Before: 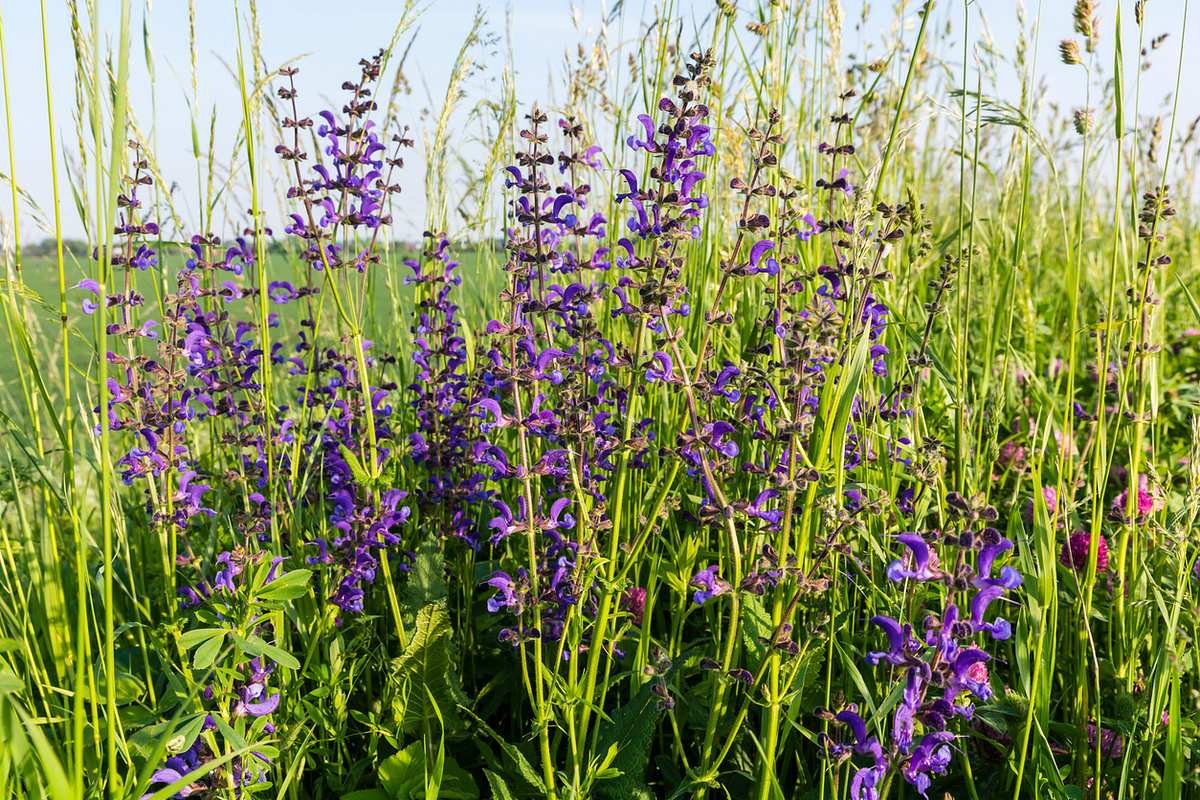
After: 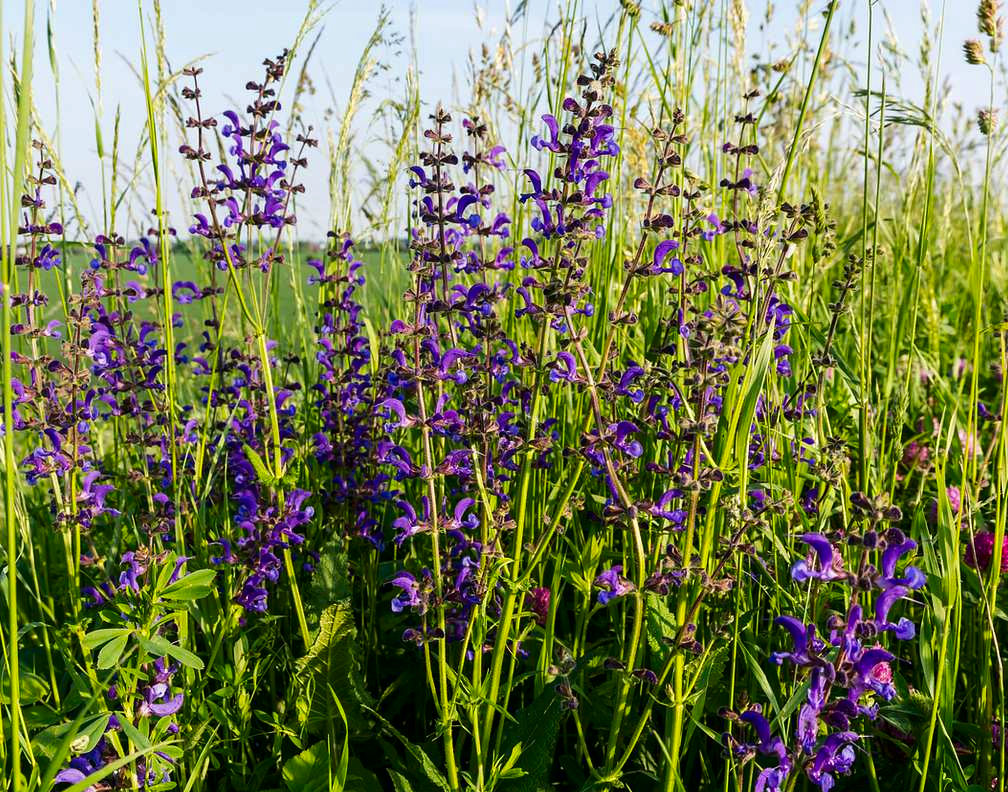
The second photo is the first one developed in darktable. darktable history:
contrast brightness saturation: contrast 0.07, brightness -0.13, saturation 0.06
crop: left 8.026%, right 7.374%
